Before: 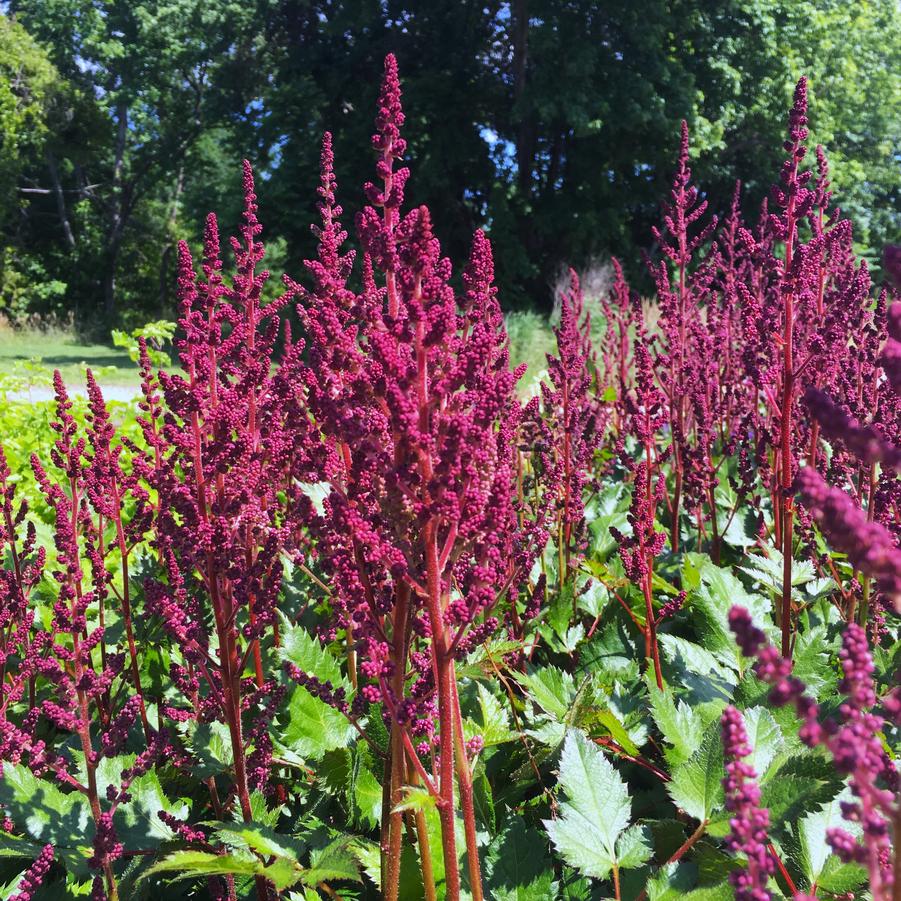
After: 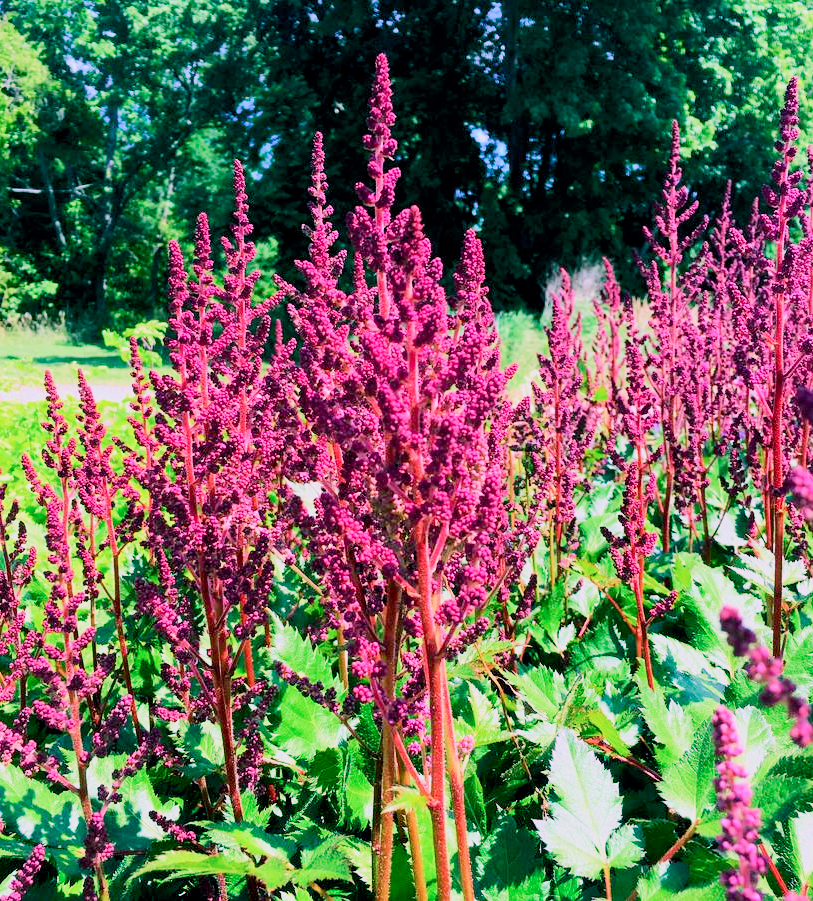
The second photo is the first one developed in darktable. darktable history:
exposure: exposure 1 EV, compensate highlight preservation false
color balance rgb: power › chroma 2.13%, power › hue 165.37°, highlights gain › chroma 1.497%, highlights gain › hue 309.66°, global offset › luminance -1.438%, linear chroma grading › global chroma -15.147%, perceptual saturation grading › global saturation 25.041%, contrast -9.972%
tone curve: curves: ch0 [(0, 0) (0.051, 0.03) (0.096, 0.071) (0.251, 0.234) (0.461, 0.515) (0.605, 0.692) (0.761, 0.824) (0.881, 0.907) (1, 0.984)]; ch1 [(0, 0) (0.1, 0.038) (0.318, 0.243) (0.399, 0.351) (0.478, 0.469) (0.499, 0.499) (0.534, 0.541) (0.567, 0.592) (0.601, 0.629) (0.666, 0.7) (1, 1)]; ch2 [(0, 0) (0.453, 0.45) (0.479, 0.483) (0.504, 0.499) (0.52, 0.519) (0.541, 0.559) (0.601, 0.622) (0.824, 0.815) (1, 1)], color space Lab, independent channels, preserve colors none
filmic rgb: black relative exposure -7.65 EV, white relative exposure 4.56 EV, hardness 3.61, contrast 1.05
crop and rotate: left 1.046%, right 8.688%
